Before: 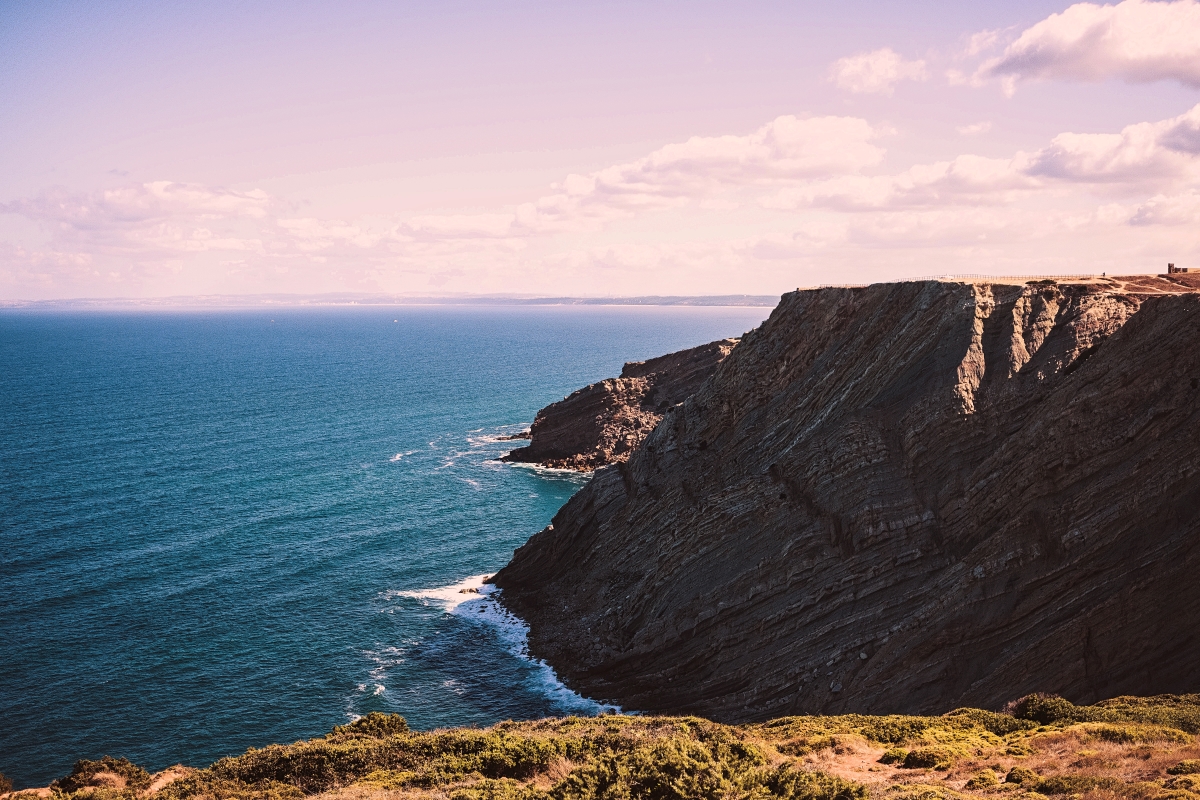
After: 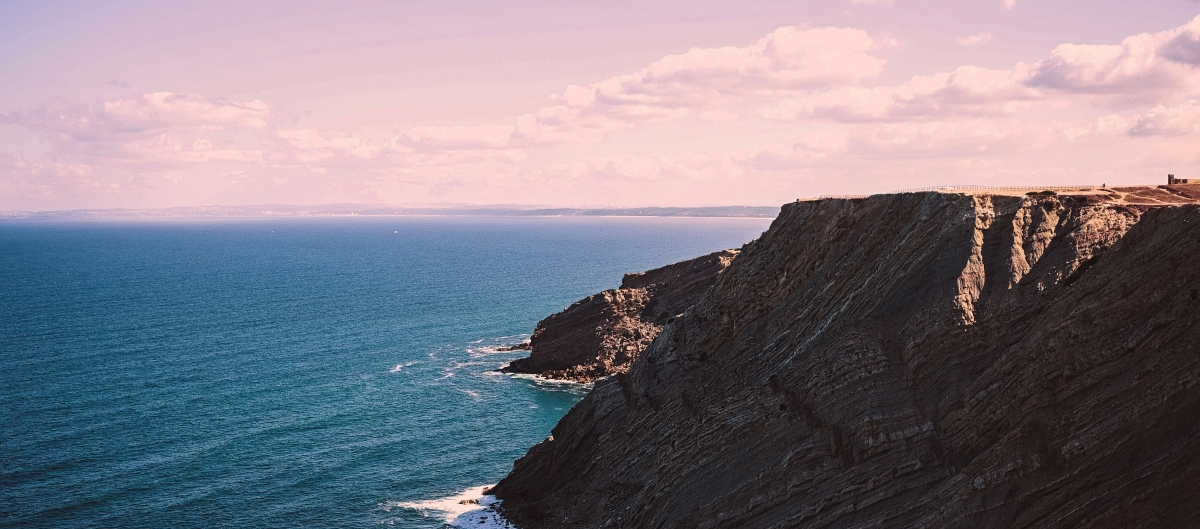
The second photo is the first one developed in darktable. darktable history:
base curve: curves: ch0 [(0, 0) (0.74, 0.67) (1, 1)], preserve colors none
crop: top 11.165%, bottom 22.635%
